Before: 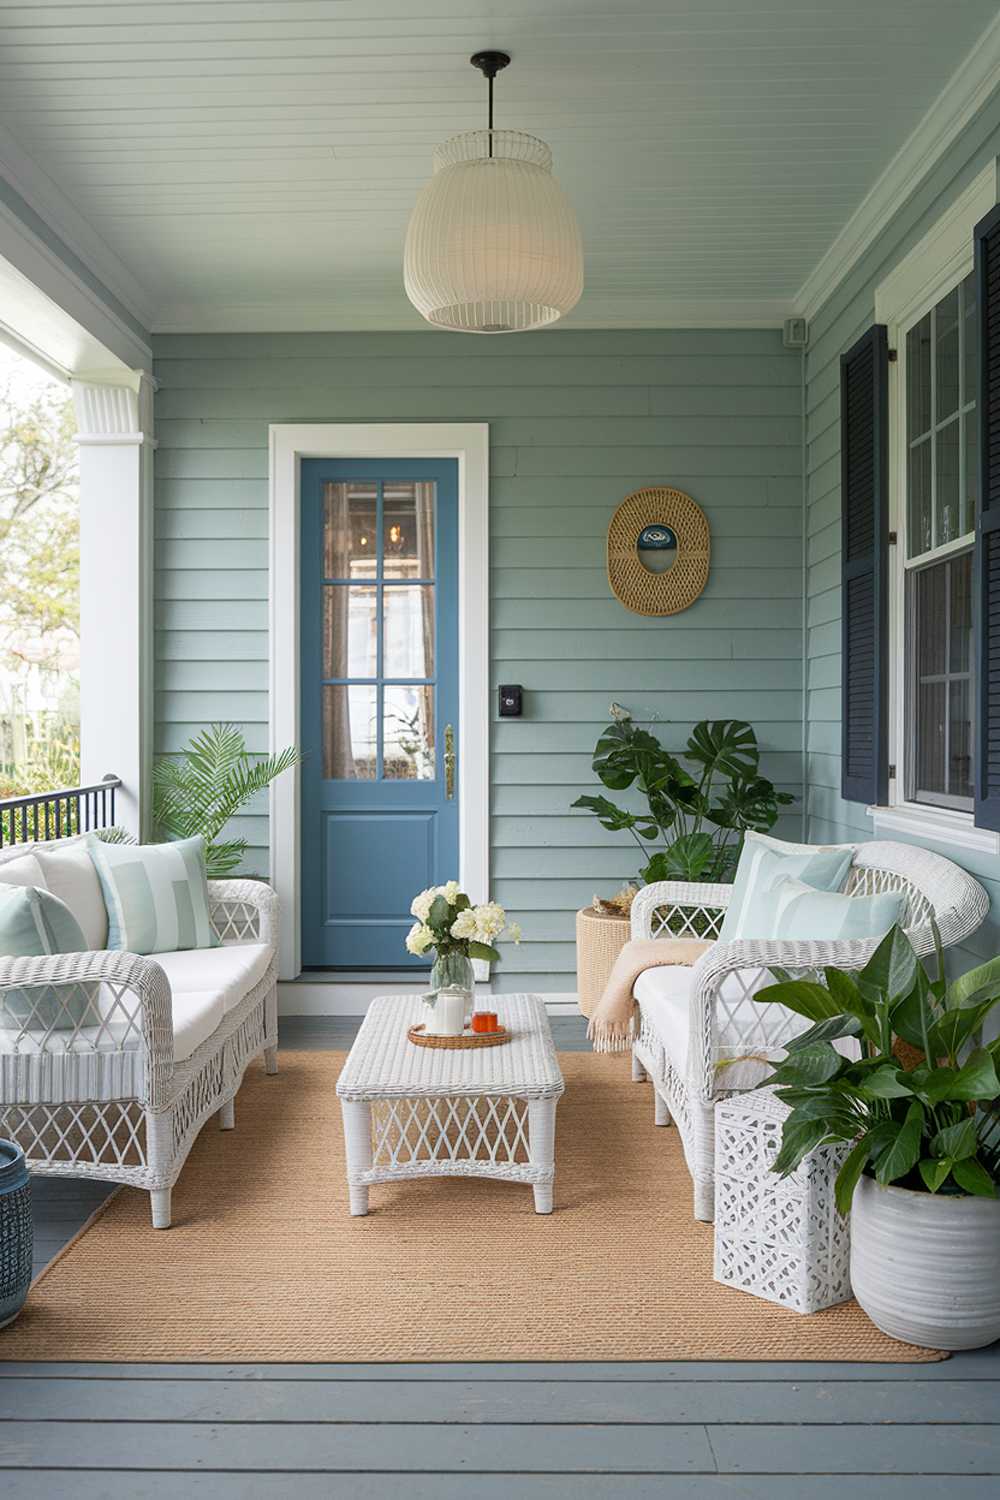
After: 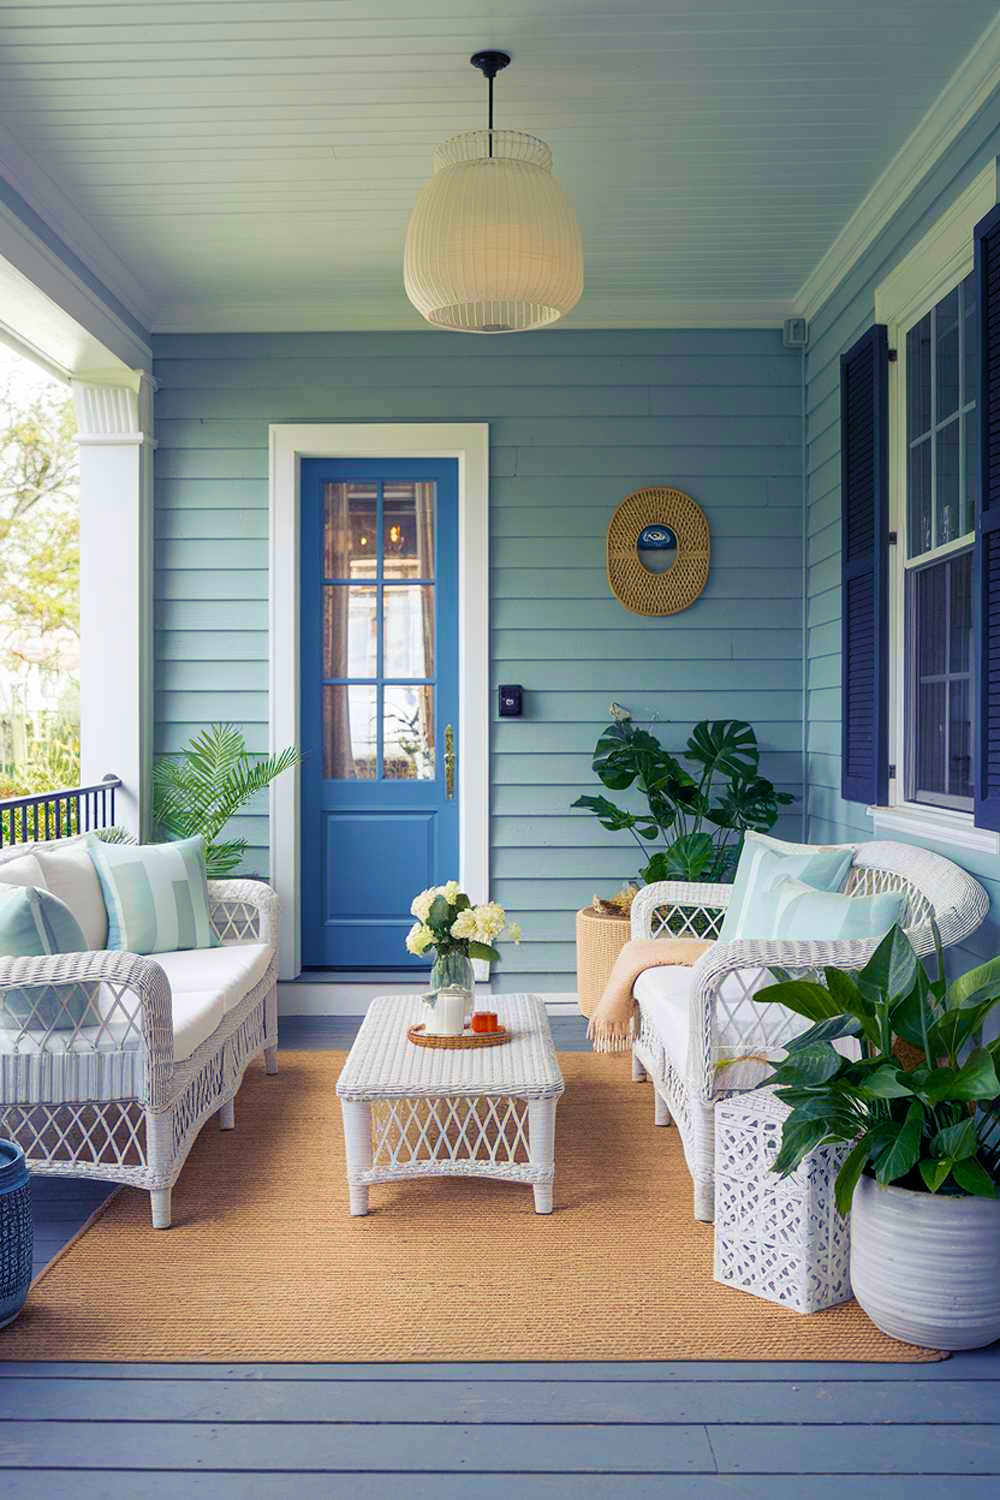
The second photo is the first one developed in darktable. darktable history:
velvia: on, module defaults
sharpen: radius 2.866, amount 0.883, threshold 47.146
color balance rgb: shadows lift › luminance -28.716%, shadows lift › chroma 15.114%, shadows lift › hue 270.4°, perceptual saturation grading › global saturation 30.525%, global vibrance 9.462%
